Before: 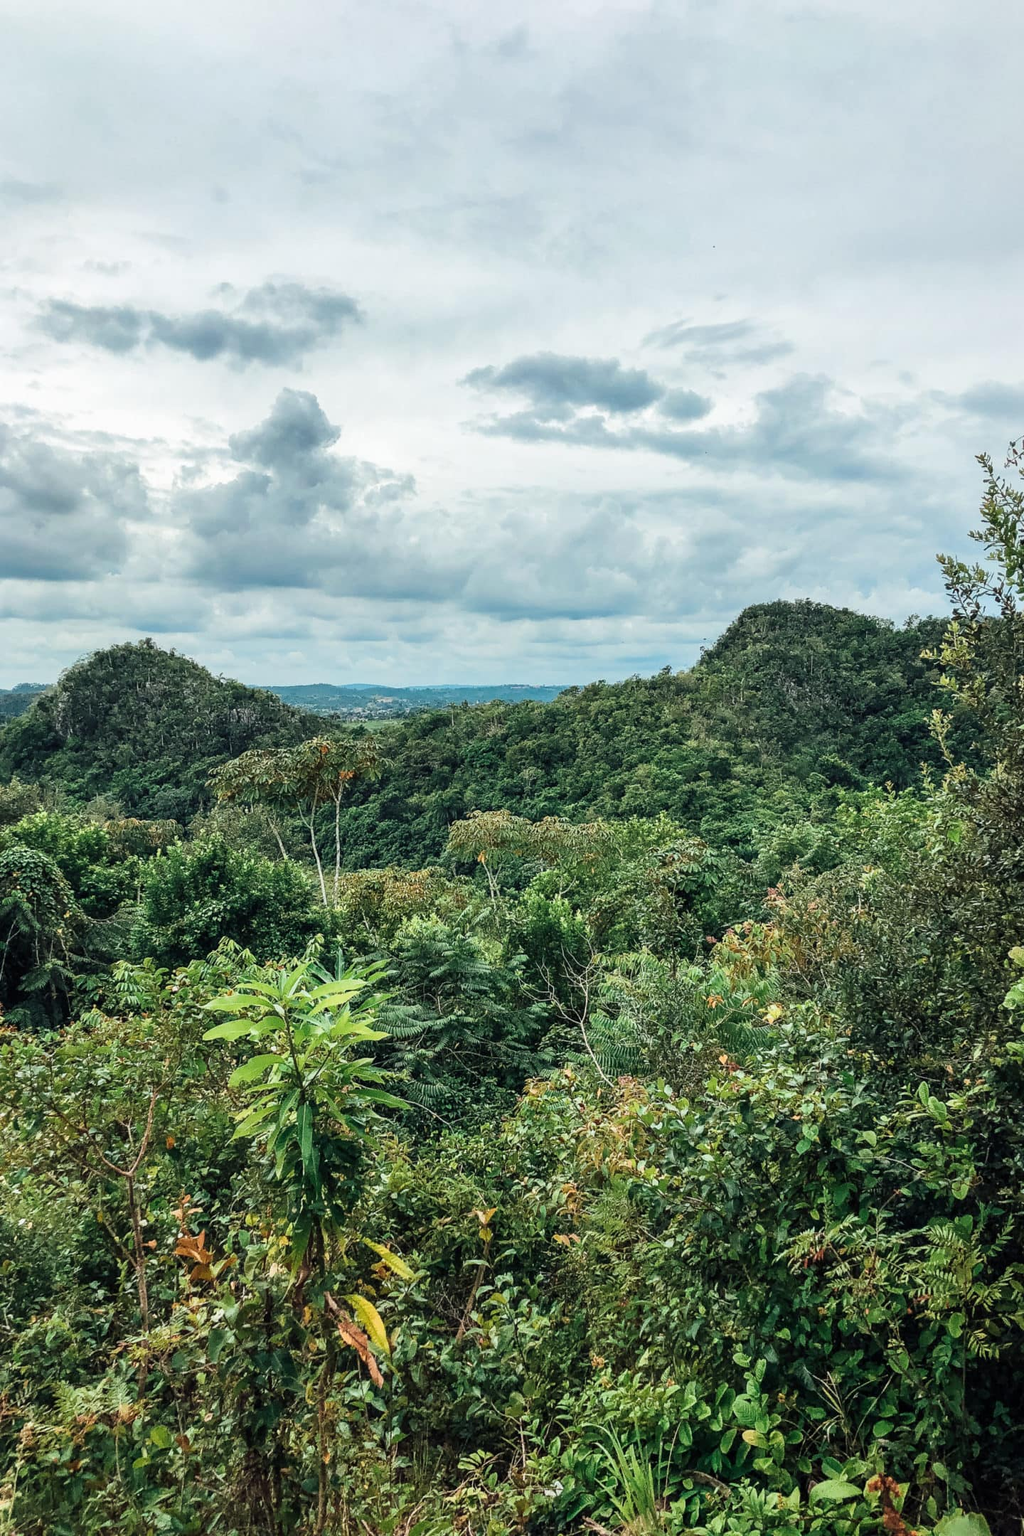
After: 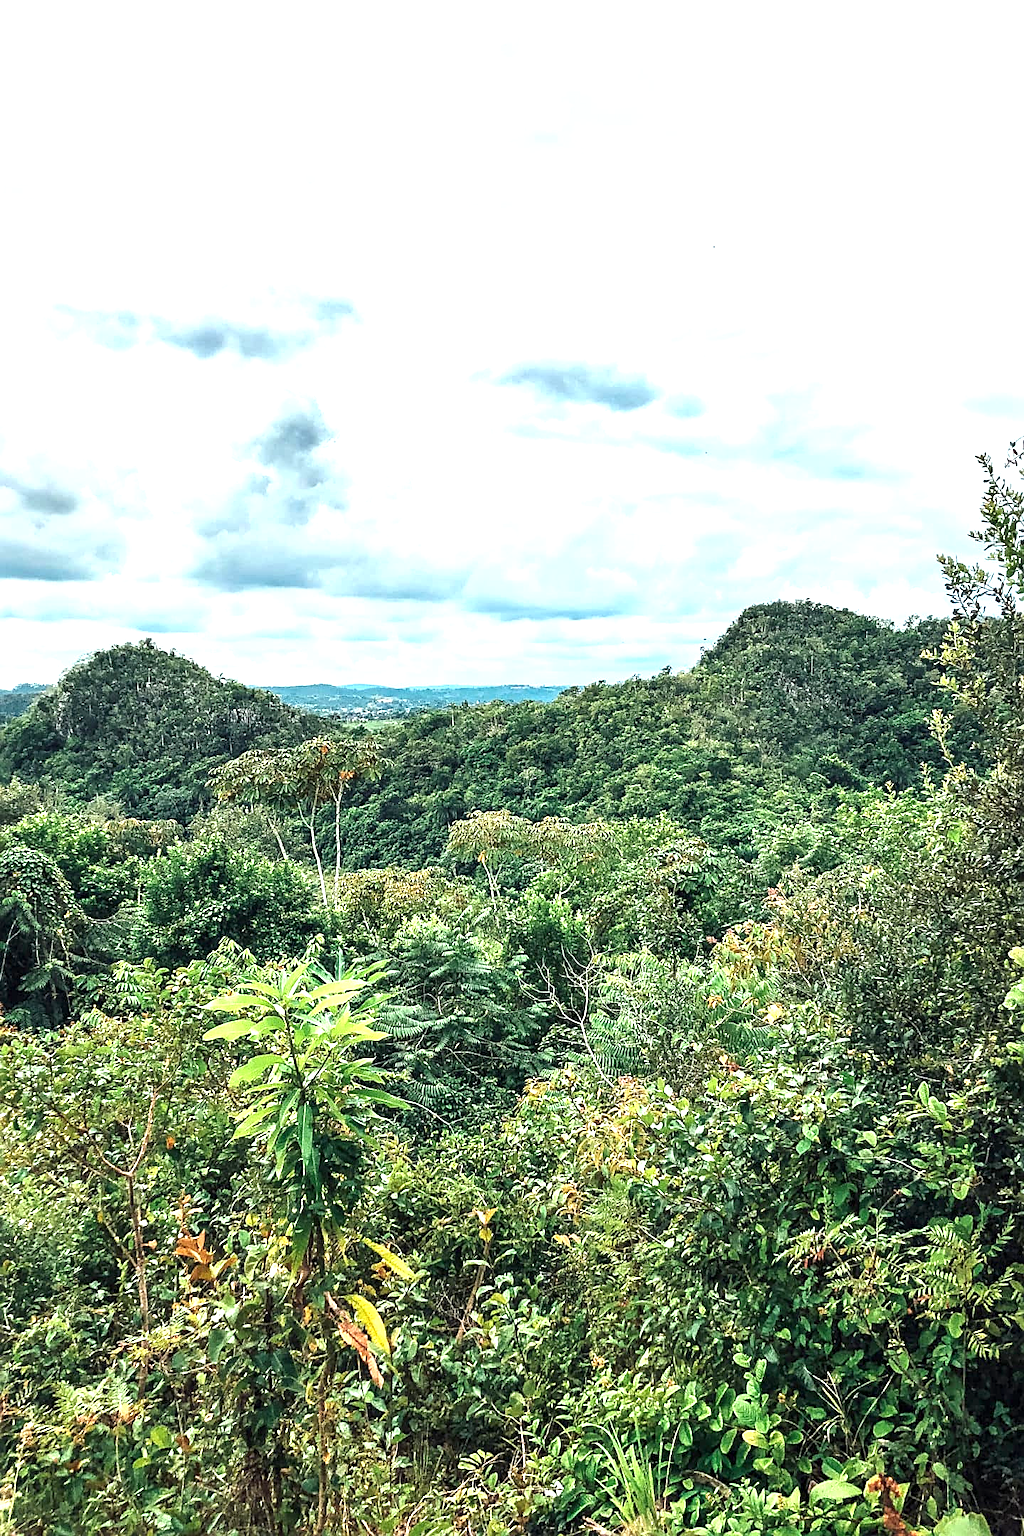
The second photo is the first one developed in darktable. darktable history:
sharpen: on, module defaults
exposure: exposure 1.092 EV, compensate highlight preservation false
shadows and highlights: shadows 36.49, highlights -27.11, soften with gaussian
